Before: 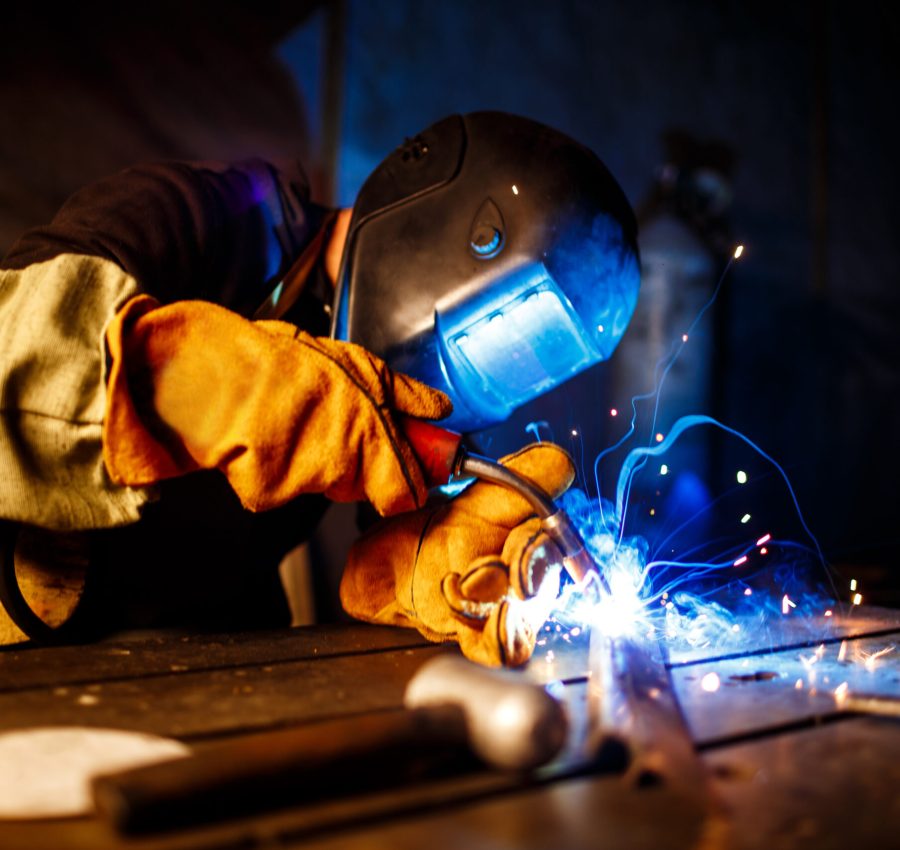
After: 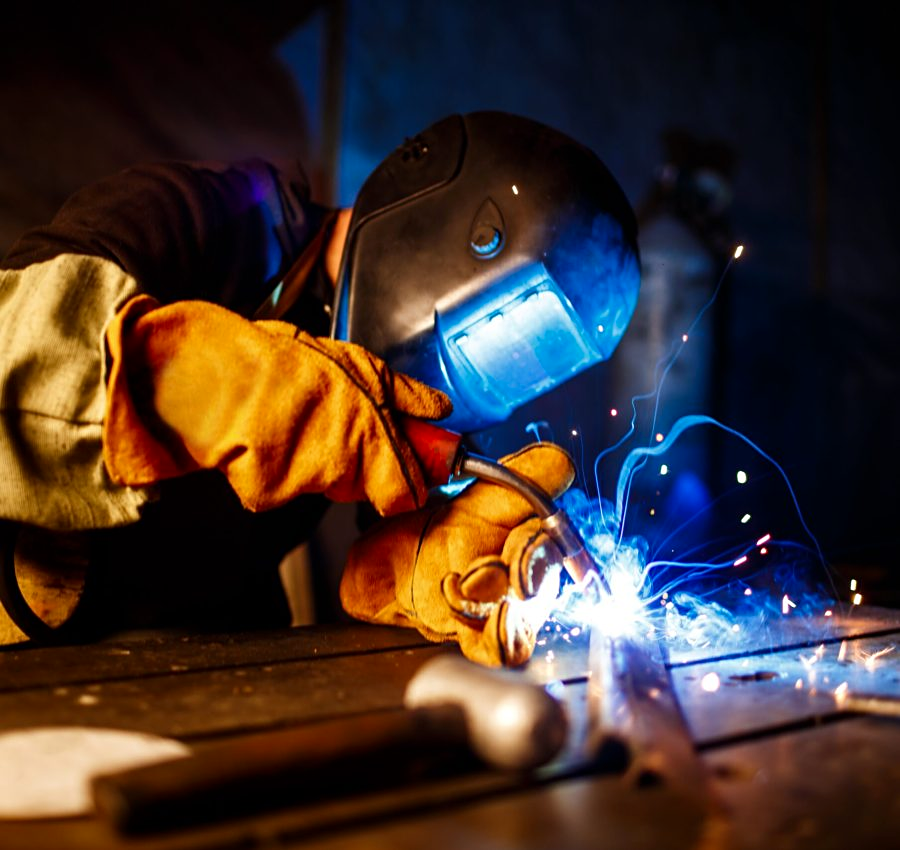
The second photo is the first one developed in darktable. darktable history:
sharpen: amount 0.207
contrast brightness saturation: contrast 0.026, brightness -0.033
